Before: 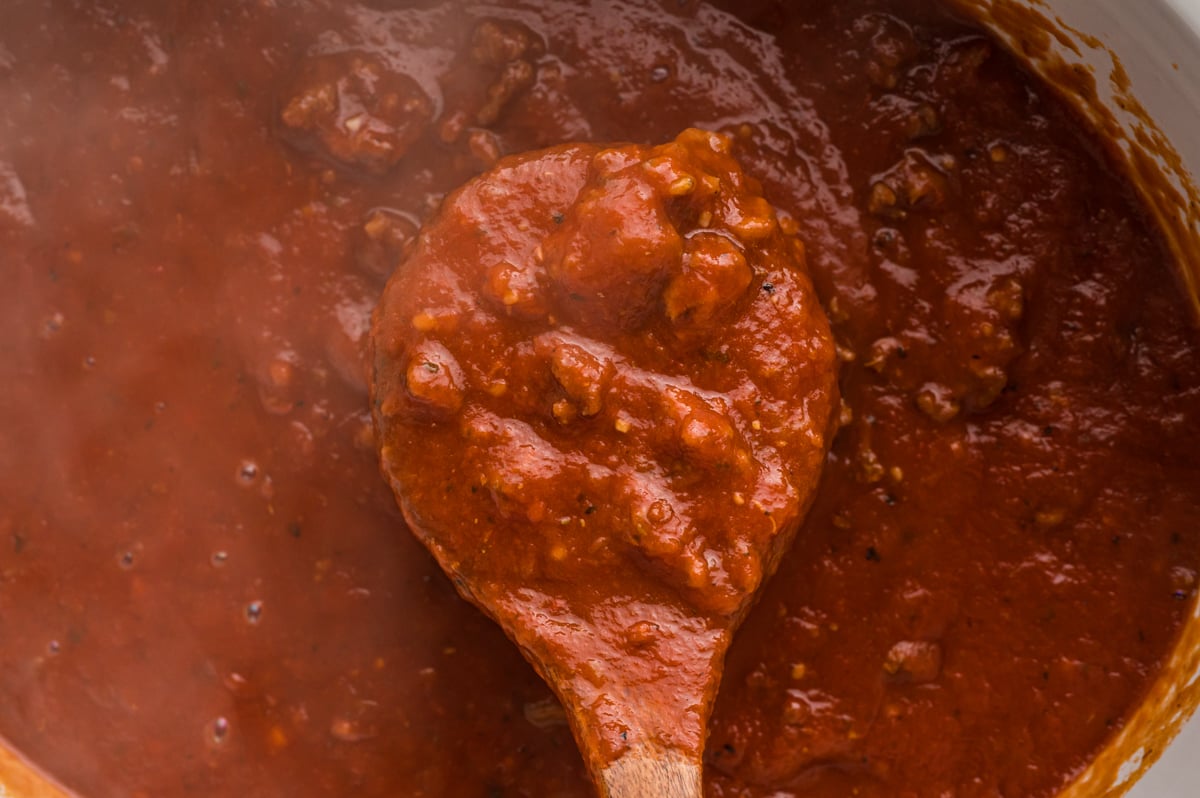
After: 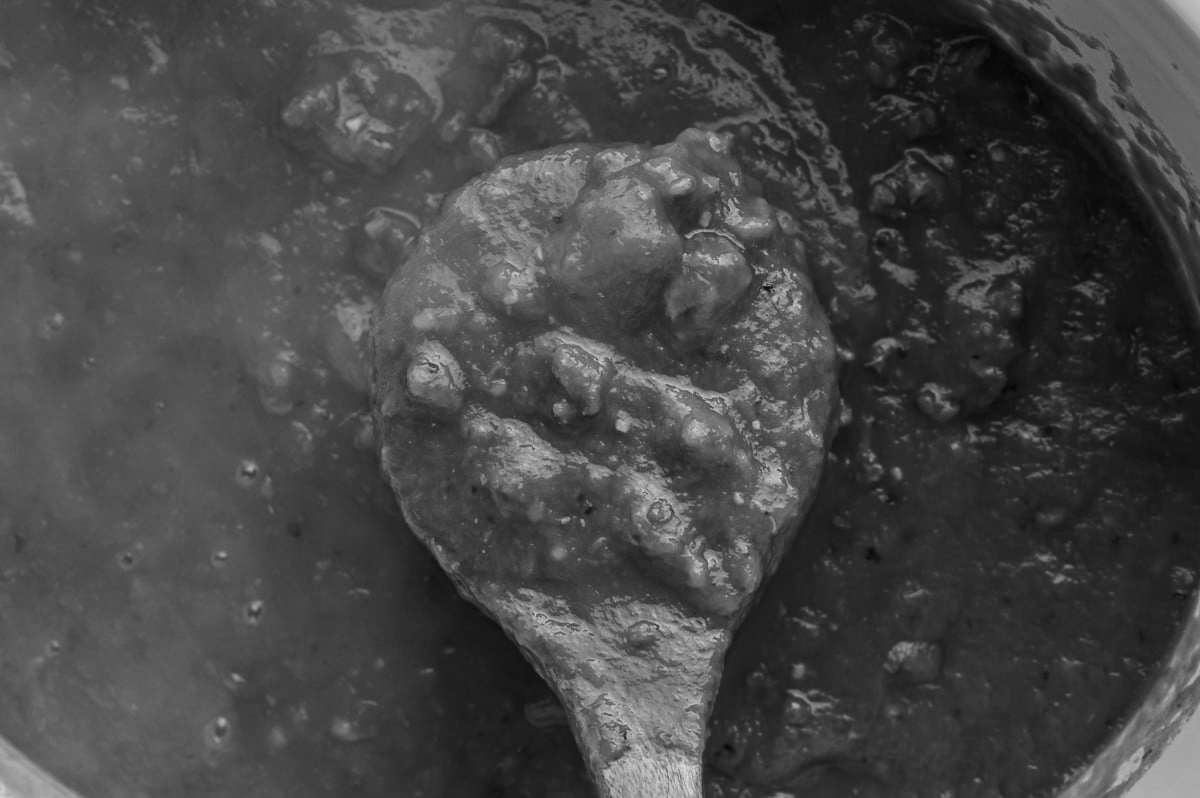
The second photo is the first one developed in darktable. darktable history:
tone equalizer: -8 EV -0.417 EV, -7 EV -0.389 EV, -6 EV -0.333 EV, -5 EV -0.222 EV, -3 EV 0.222 EV, -2 EV 0.333 EV, -1 EV 0.389 EV, +0 EV 0.417 EV, edges refinement/feathering 500, mask exposure compensation -1.57 EV, preserve details no
monochrome: a 14.95, b -89.96
